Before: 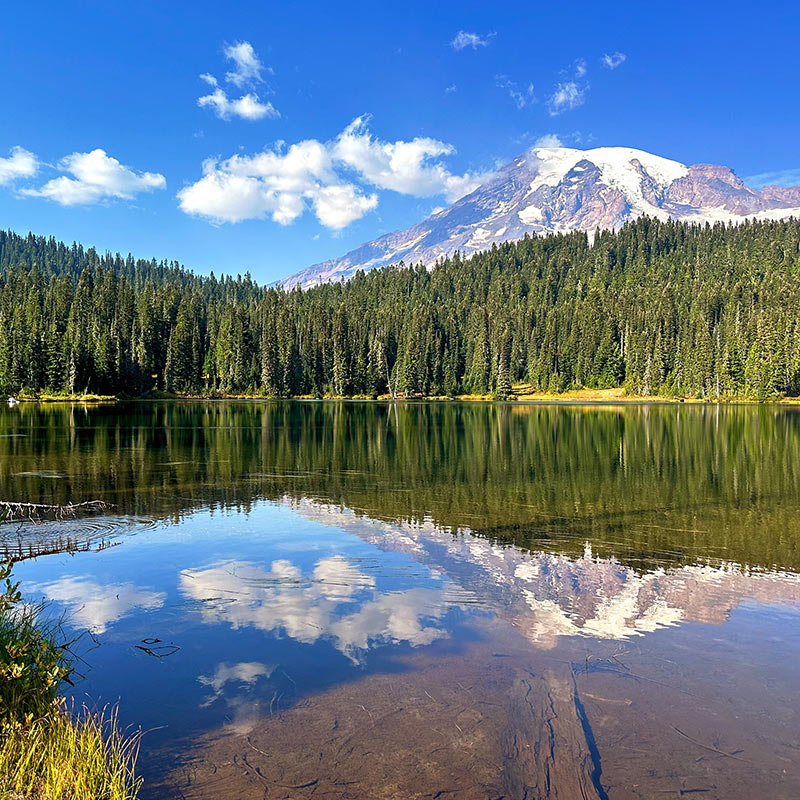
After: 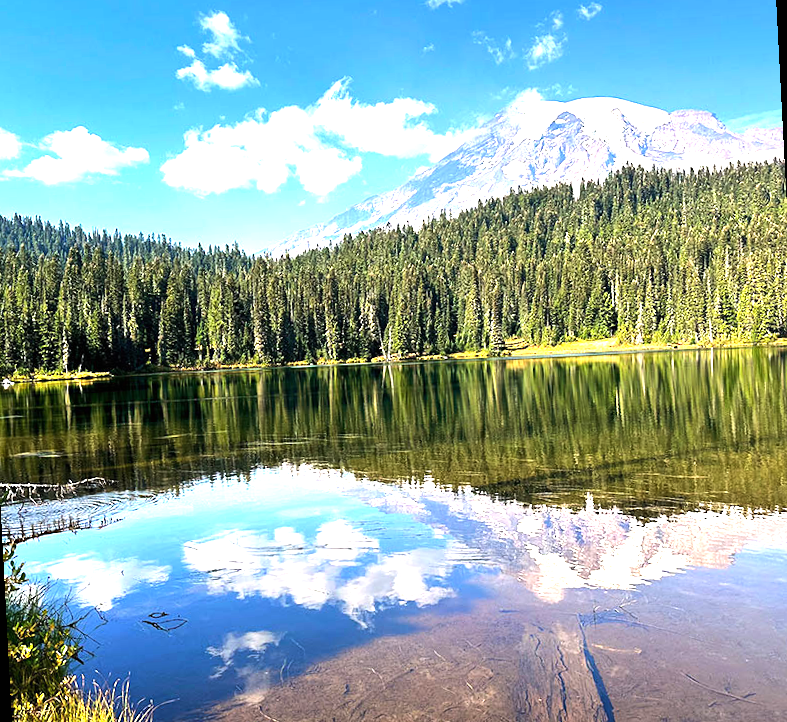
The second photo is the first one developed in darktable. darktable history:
exposure: black level correction 0, exposure 0.7 EV, compensate exposure bias true, compensate highlight preservation false
rotate and perspective: rotation -3°, crop left 0.031, crop right 0.968, crop top 0.07, crop bottom 0.93
tone equalizer: -8 EV -0.75 EV, -7 EV -0.7 EV, -6 EV -0.6 EV, -5 EV -0.4 EV, -3 EV 0.4 EV, -2 EV 0.6 EV, -1 EV 0.7 EV, +0 EV 0.75 EV, edges refinement/feathering 500, mask exposure compensation -1.57 EV, preserve details no
